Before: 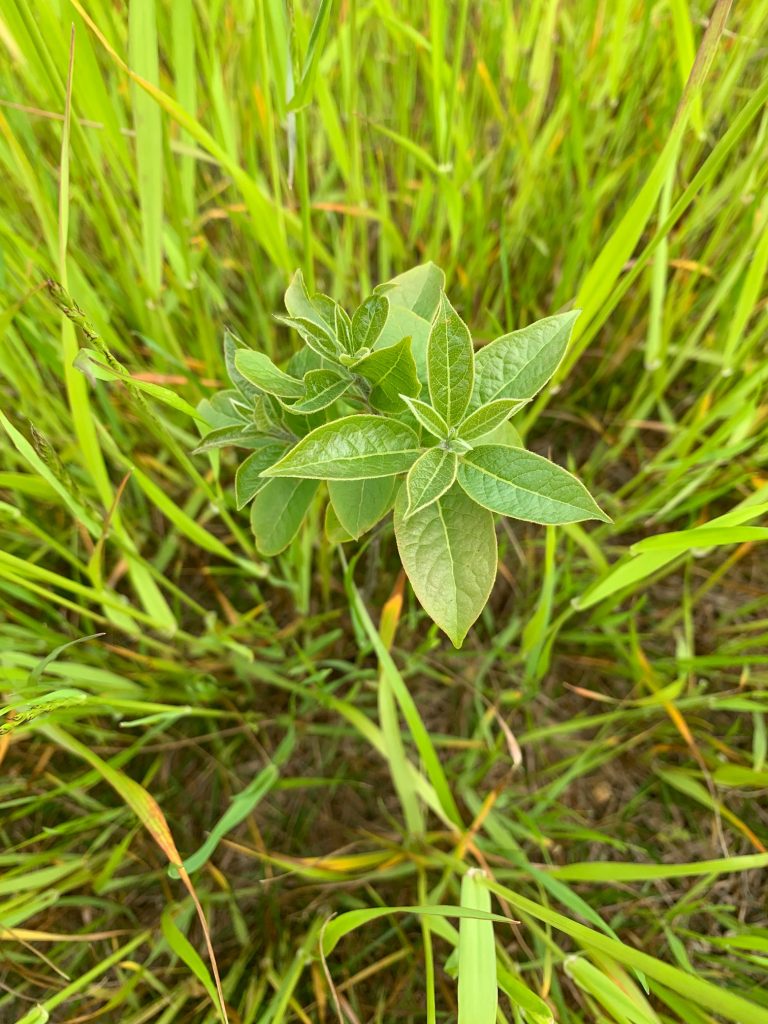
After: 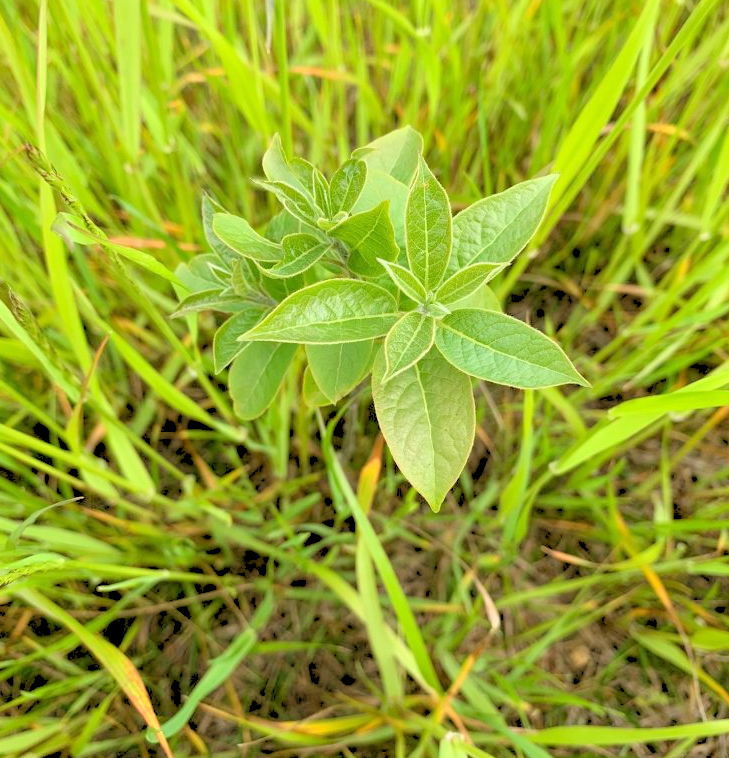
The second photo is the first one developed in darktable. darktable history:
rgb levels: levels [[0.027, 0.429, 0.996], [0, 0.5, 1], [0, 0.5, 1]]
crop and rotate: left 2.991%, top 13.302%, right 1.981%, bottom 12.636%
